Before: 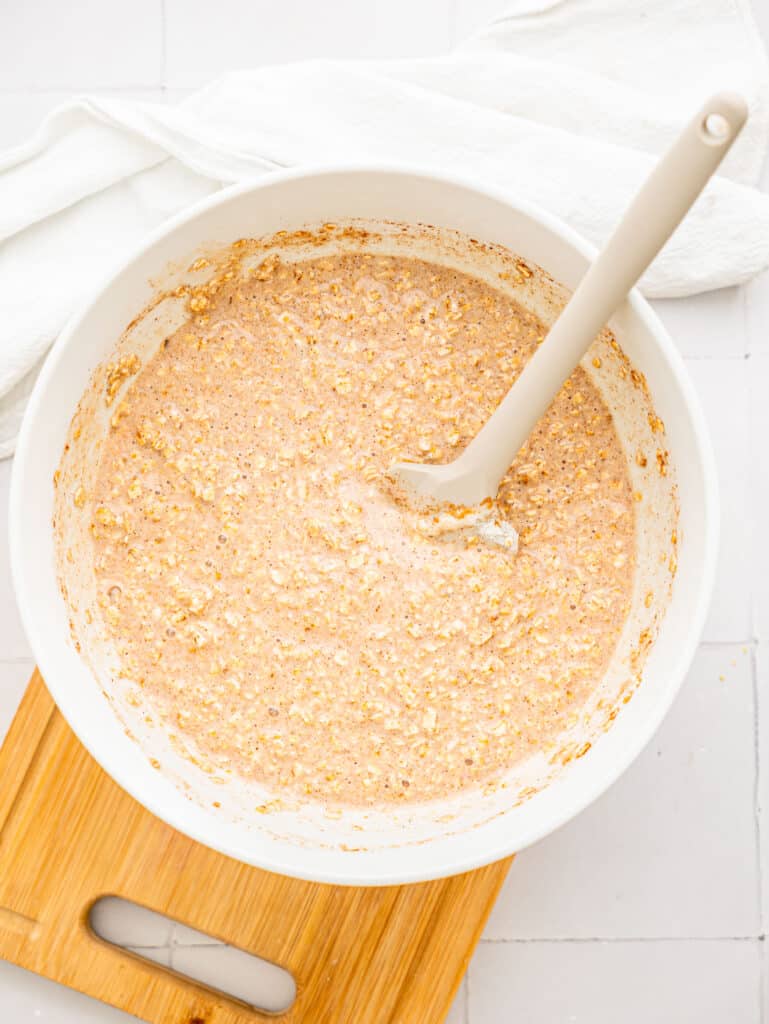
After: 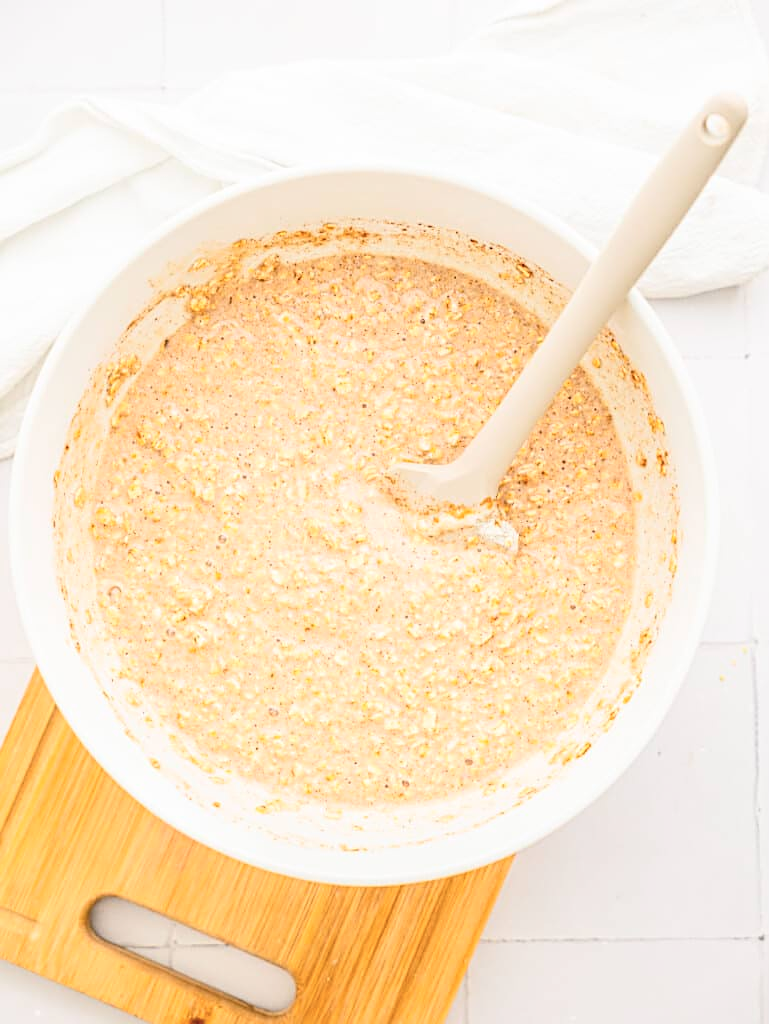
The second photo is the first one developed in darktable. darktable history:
contrast brightness saturation: contrast 0.14, brightness 0.21
sharpen: on, module defaults
